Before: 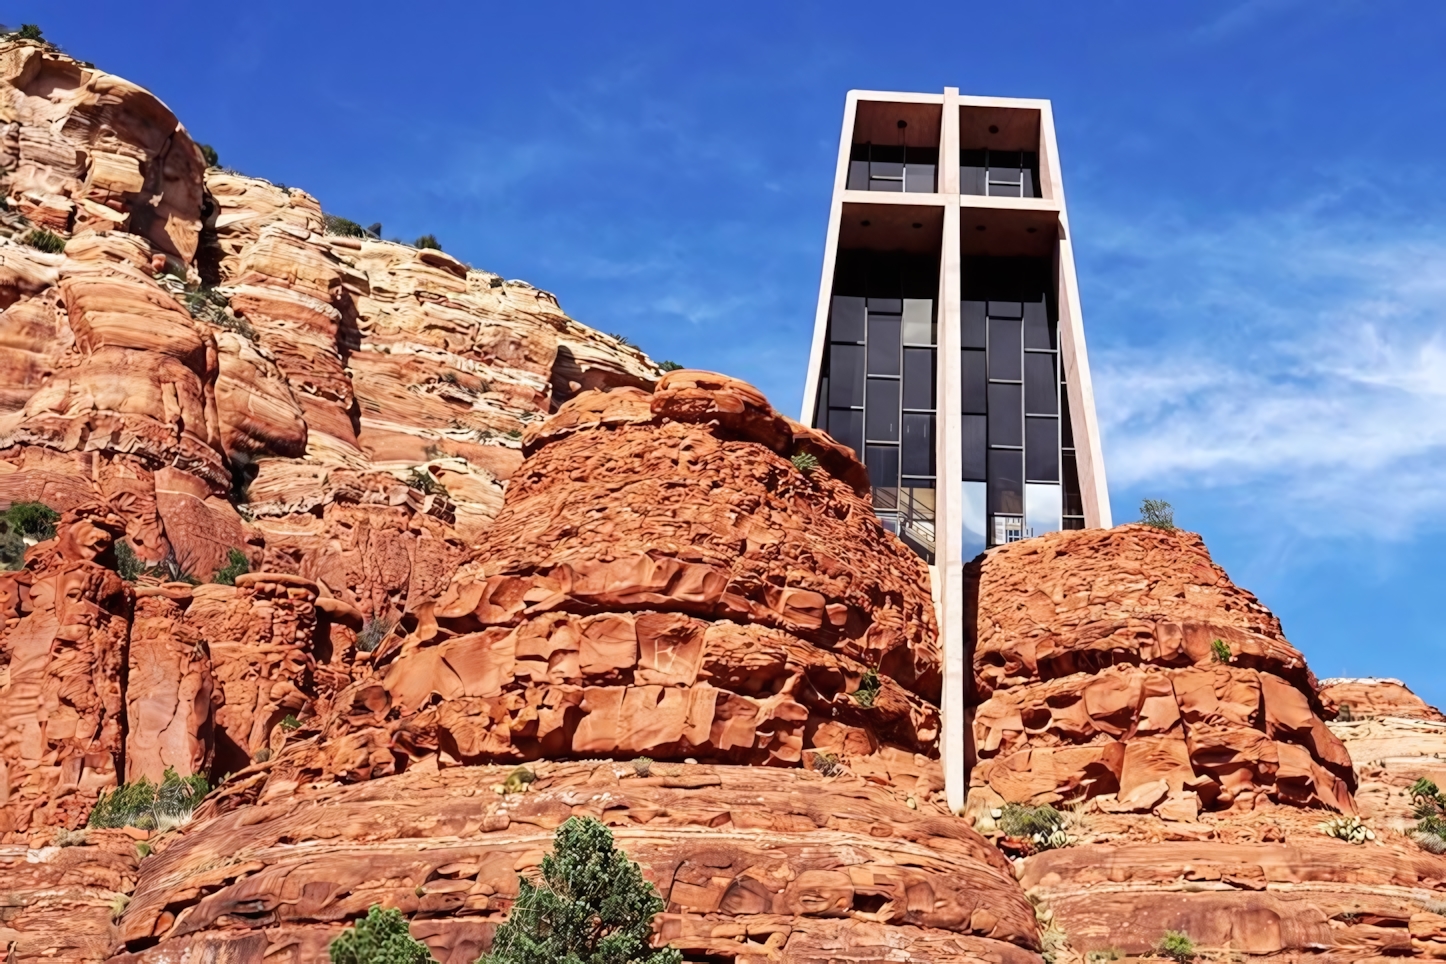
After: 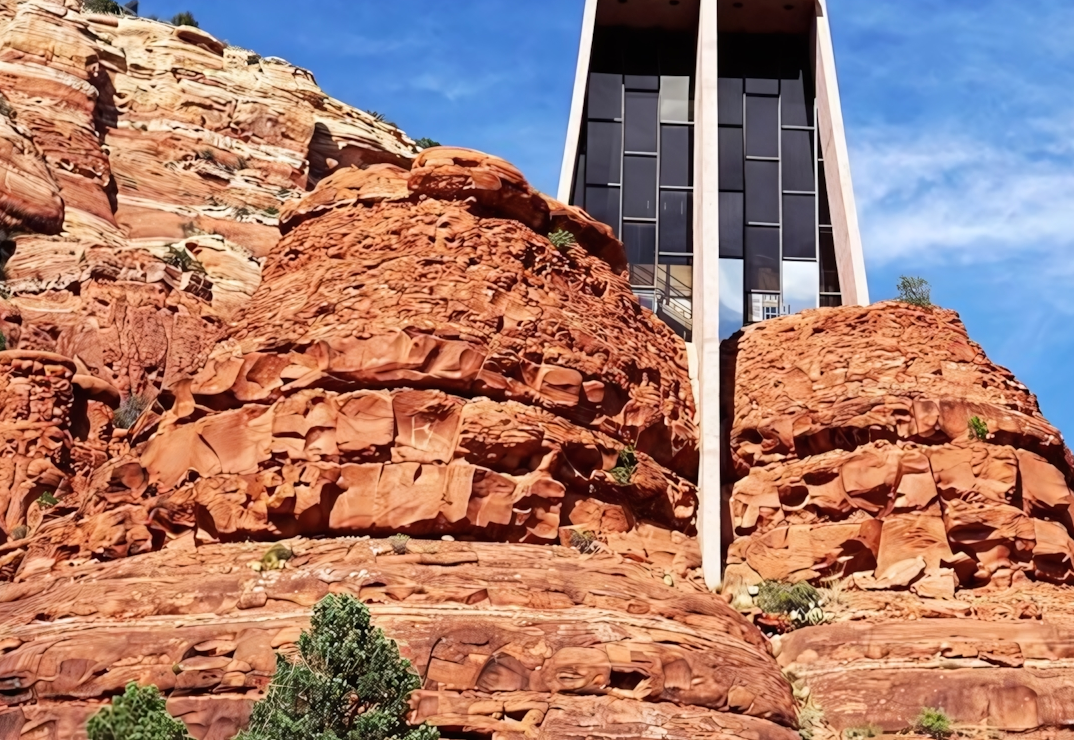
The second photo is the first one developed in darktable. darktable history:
crop: left 16.857%, top 23.137%, right 8.819%
